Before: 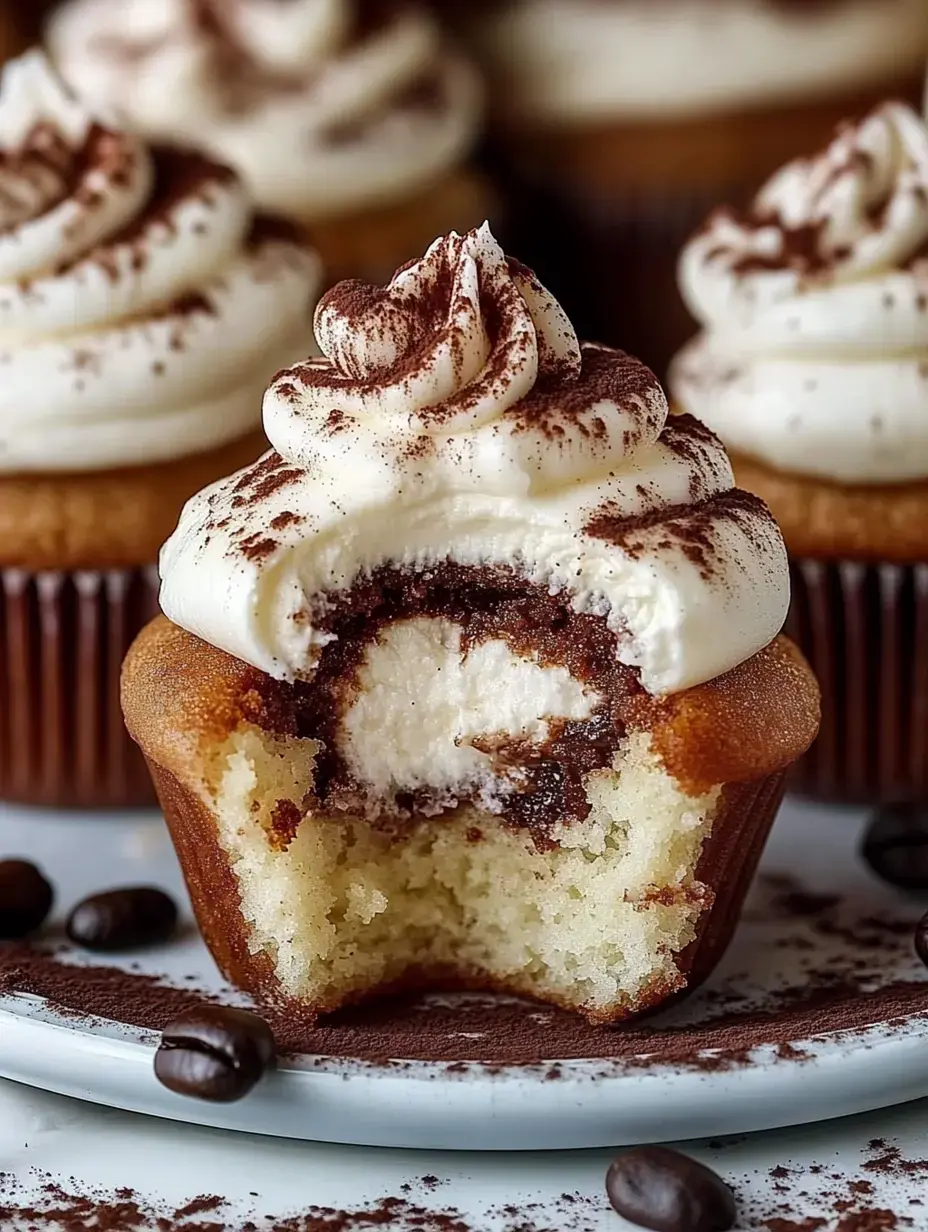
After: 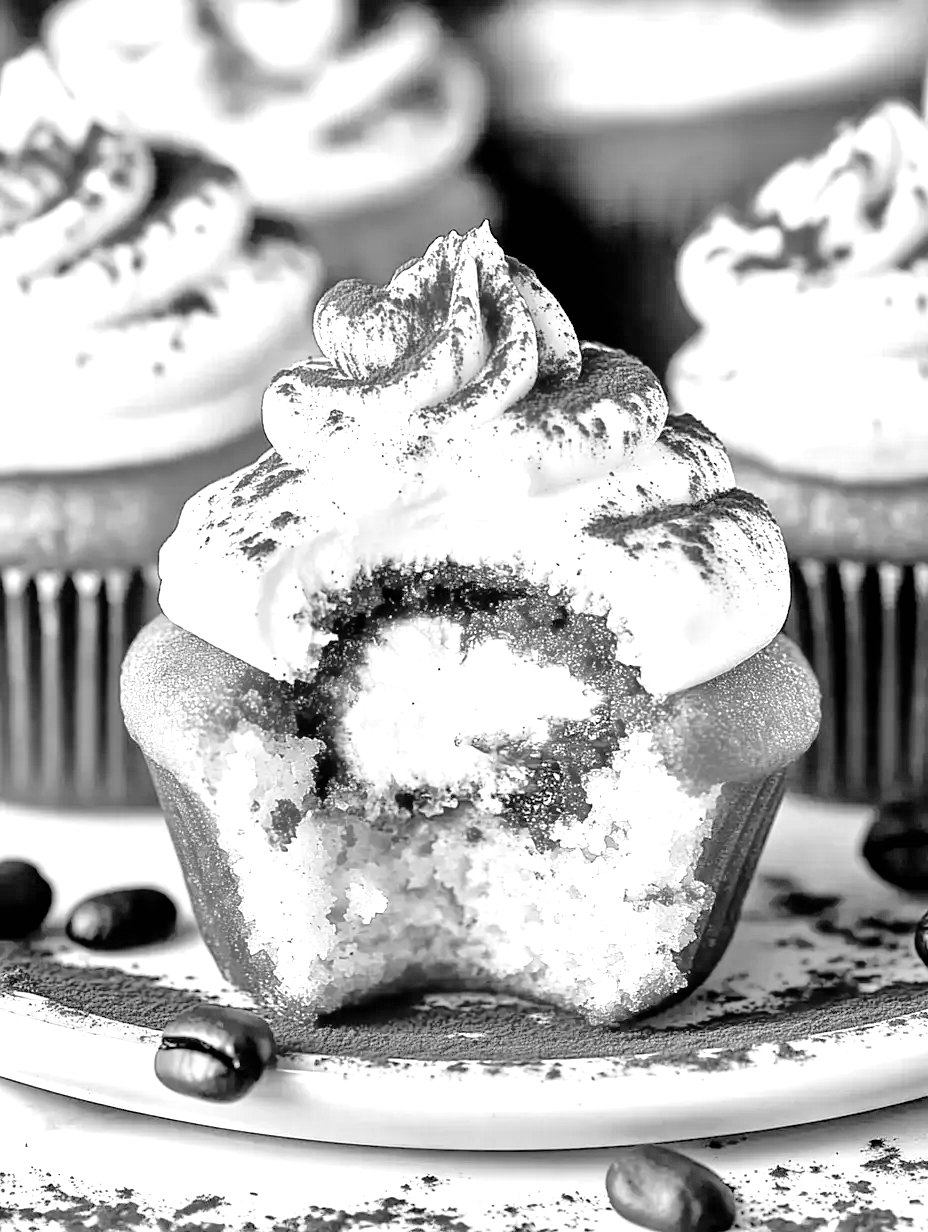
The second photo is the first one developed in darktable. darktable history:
levels: levels [0, 0.394, 0.787]
tone equalizer: -8 EV 2 EV, -7 EV 1.99 EV, -6 EV 1.99 EV, -5 EV 1.97 EV, -4 EV 2 EV, -3 EV 1.47 EV, -2 EV 0.973 EV, -1 EV 0.477 EV, smoothing 1
color zones: curves: ch1 [(0, -0.394) (0.143, -0.394) (0.286, -0.394) (0.429, -0.392) (0.571, -0.391) (0.714, -0.391) (0.857, -0.391) (1, -0.394)], mix 31.01%
color correction: highlights a* 1.7, highlights b* -1.7, saturation 2.5
exposure: black level correction 0.001, exposure 0.5 EV, compensate highlight preservation false
filmic rgb: black relative exposure -7.78 EV, white relative exposure 4.38 EV, hardness 3.75, latitude 49.15%, contrast 1.101
